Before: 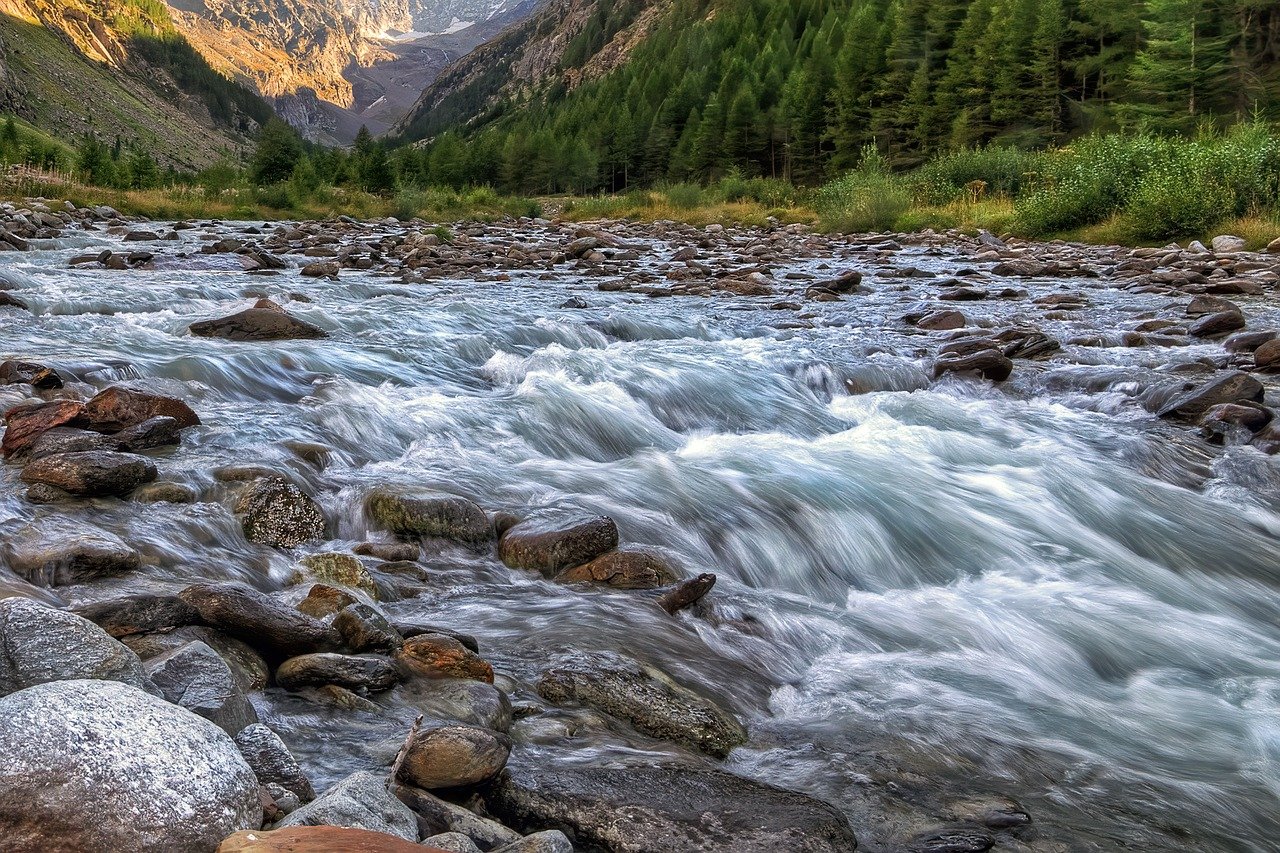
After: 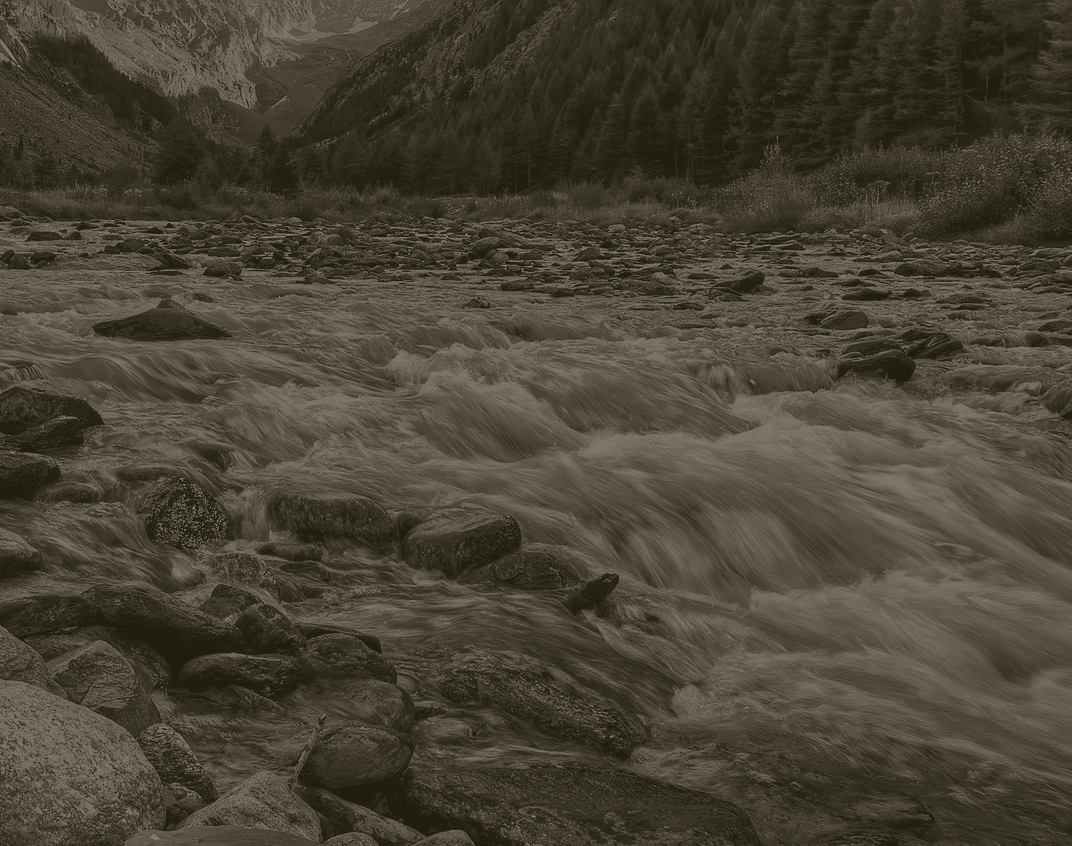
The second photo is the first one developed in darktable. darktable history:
colorize: hue 41.44°, saturation 22%, source mix 60%, lightness 10.61%
exposure: black level correction 0.001, exposure 0.5 EV, compensate exposure bias true, compensate highlight preservation false
crop: left 7.598%, right 7.873%
tone equalizer: -8 EV -2 EV, -7 EV -2 EV, -6 EV -2 EV, -5 EV -2 EV, -4 EV -2 EV, -3 EV -2 EV, -2 EV -2 EV, -1 EV -1.63 EV, +0 EV -2 EV
